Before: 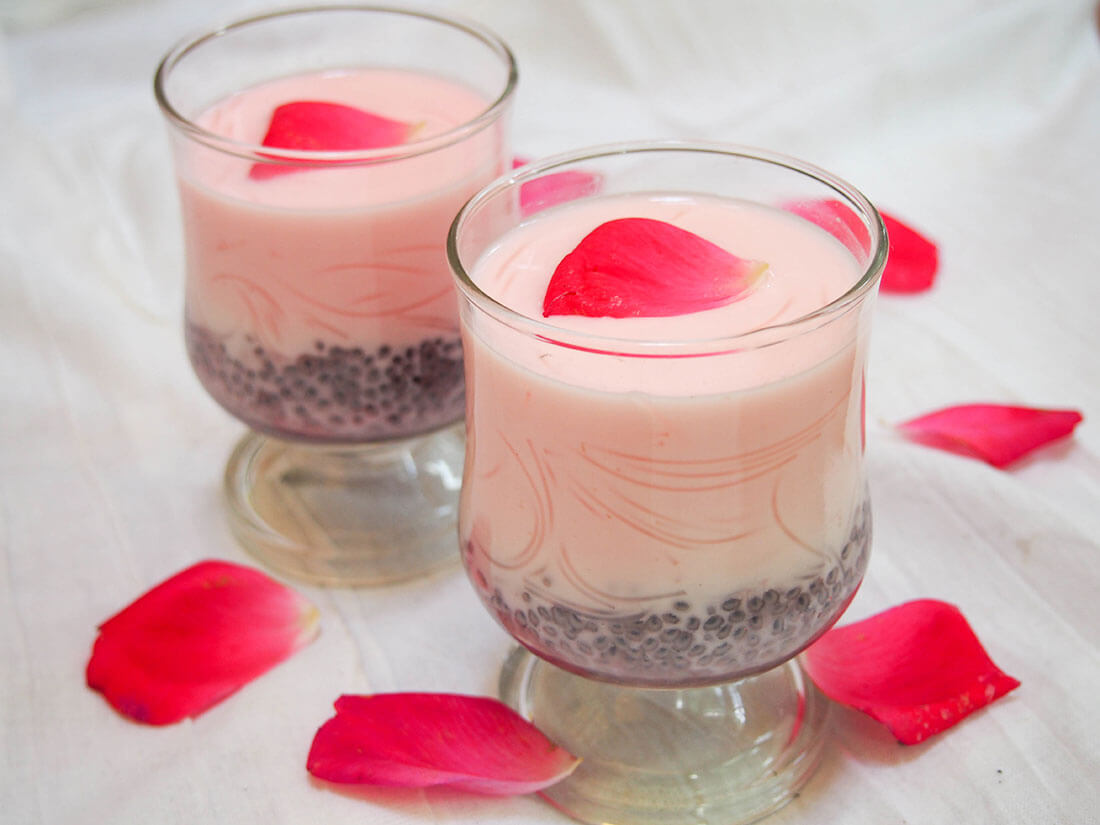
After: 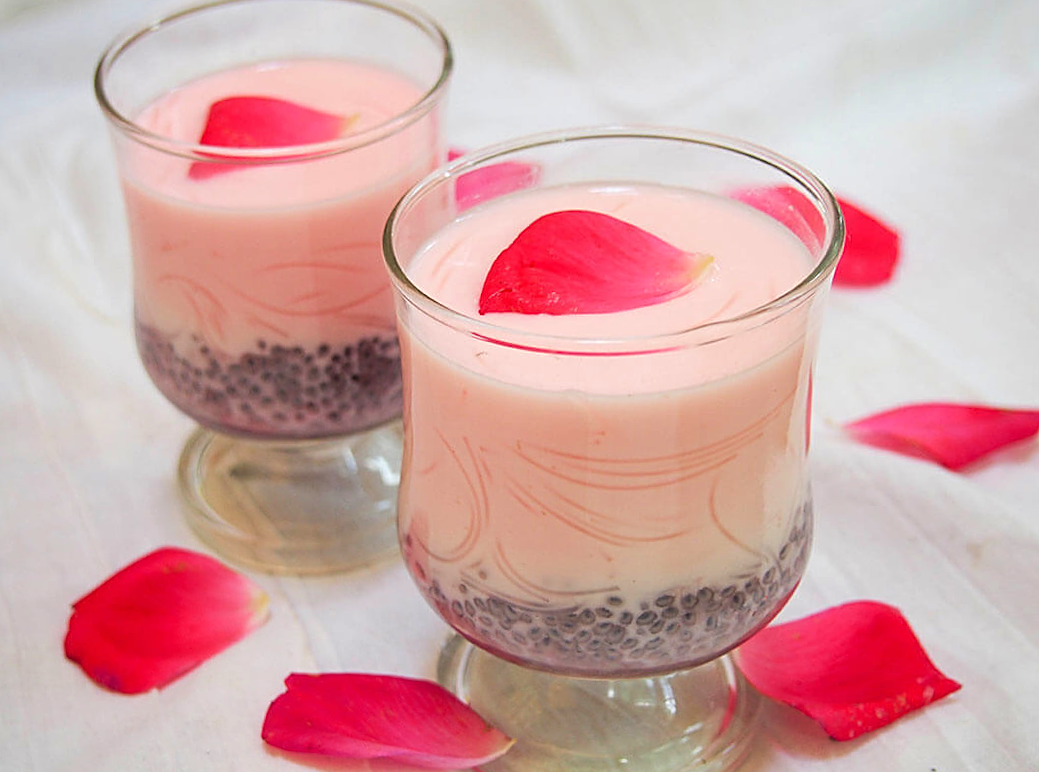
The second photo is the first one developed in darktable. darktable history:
sharpen: on, module defaults
shadows and highlights: shadows 30.86, highlights 0, soften with gaussian
velvia: on, module defaults
rotate and perspective: rotation 0.062°, lens shift (vertical) 0.115, lens shift (horizontal) -0.133, crop left 0.047, crop right 0.94, crop top 0.061, crop bottom 0.94
